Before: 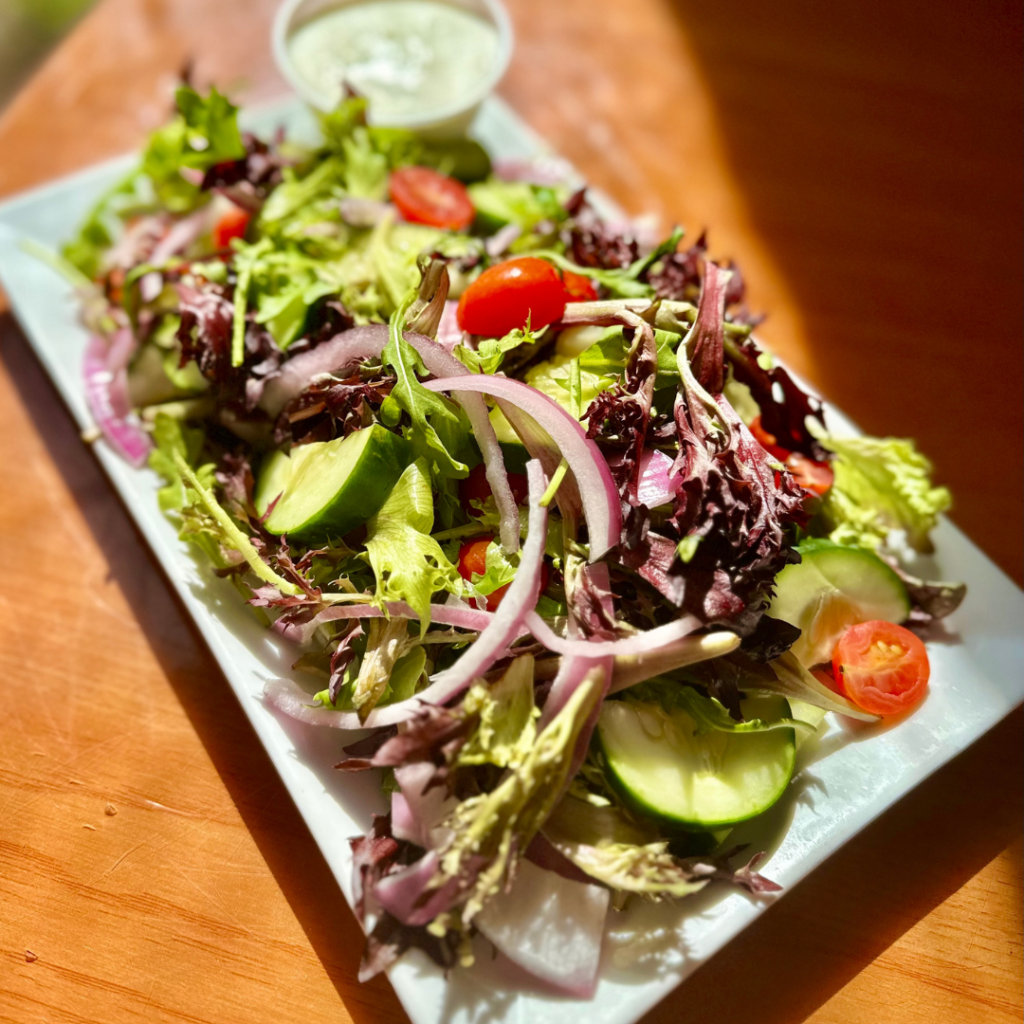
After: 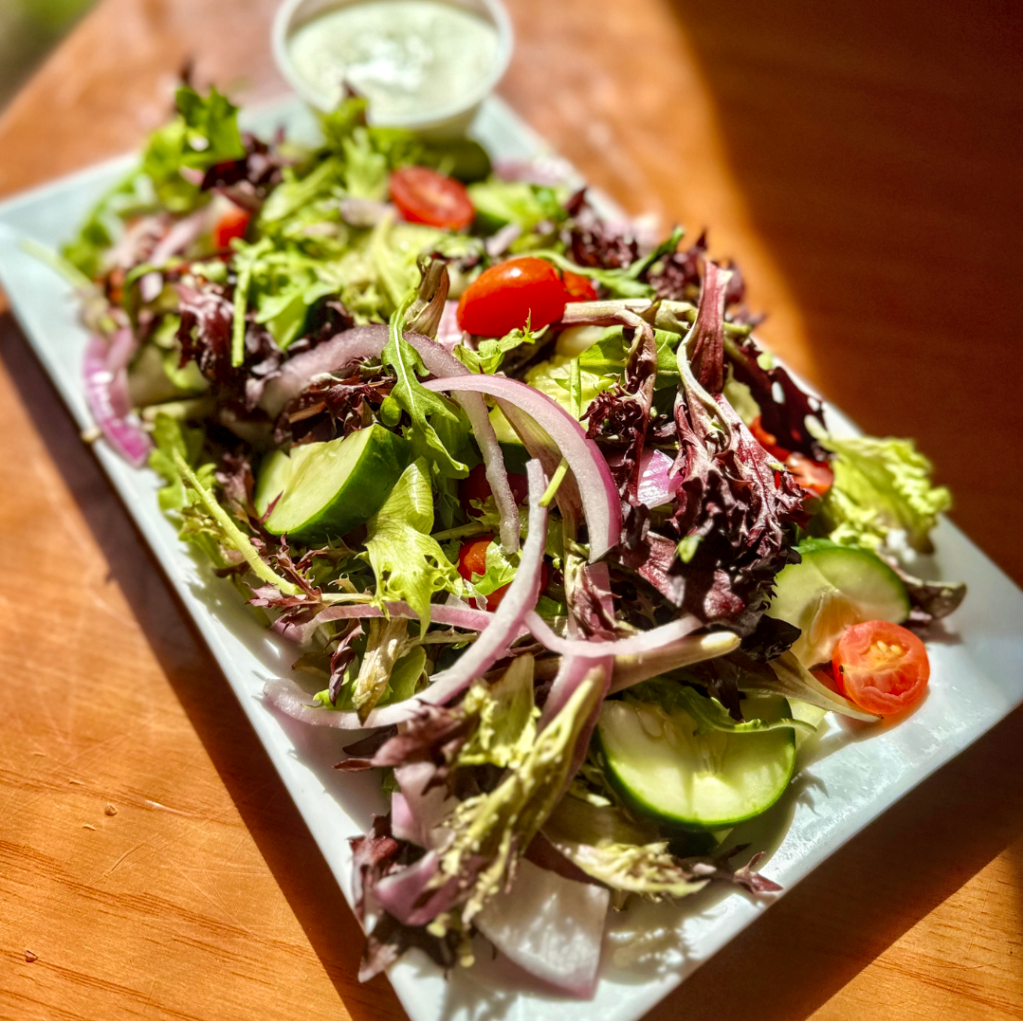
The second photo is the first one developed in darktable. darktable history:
local contrast: detail 130%
crop: top 0.096%, bottom 0.145%
